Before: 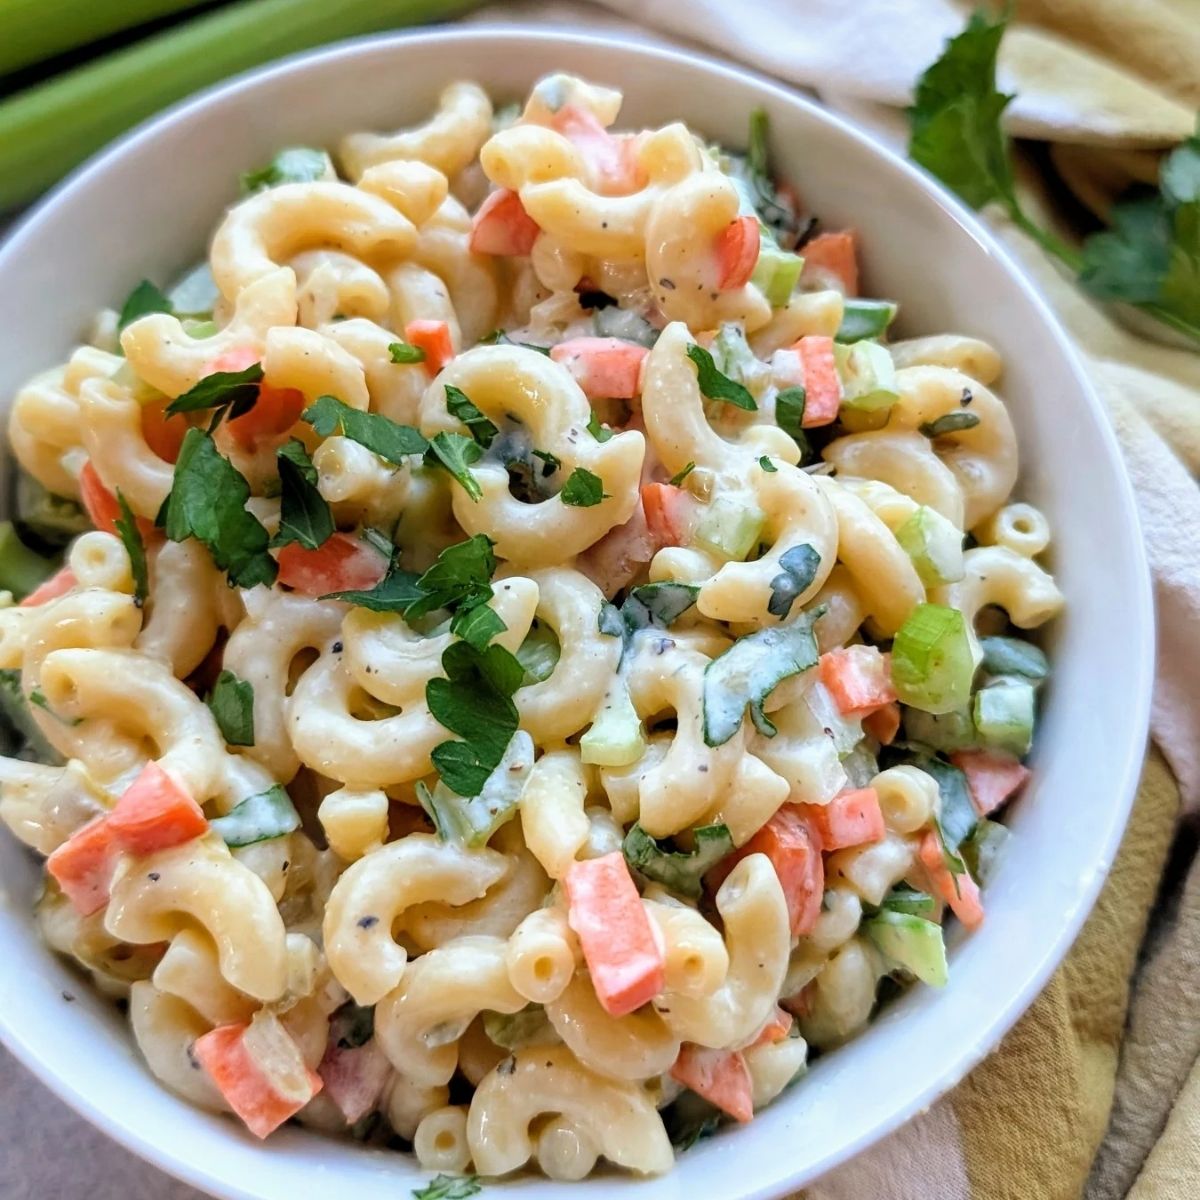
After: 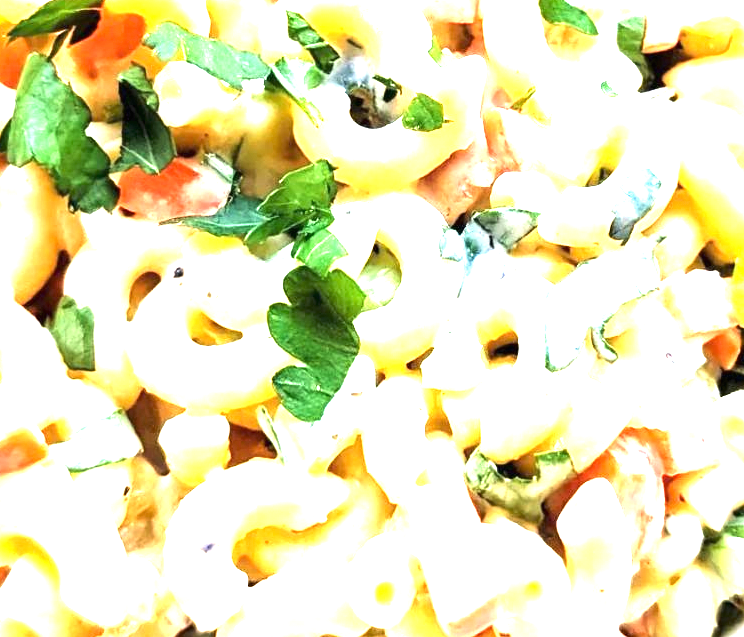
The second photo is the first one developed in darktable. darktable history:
crop: left 13.312%, top 31.28%, right 24.627%, bottom 15.582%
tone equalizer: -8 EV -0.417 EV, -7 EV -0.389 EV, -6 EV -0.333 EV, -5 EV -0.222 EV, -3 EV 0.222 EV, -2 EV 0.333 EV, -1 EV 0.389 EV, +0 EV 0.417 EV, edges refinement/feathering 500, mask exposure compensation -1.57 EV, preserve details no
exposure: black level correction 0, exposure 2.327 EV, compensate exposure bias true, compensate highlight preservation false
